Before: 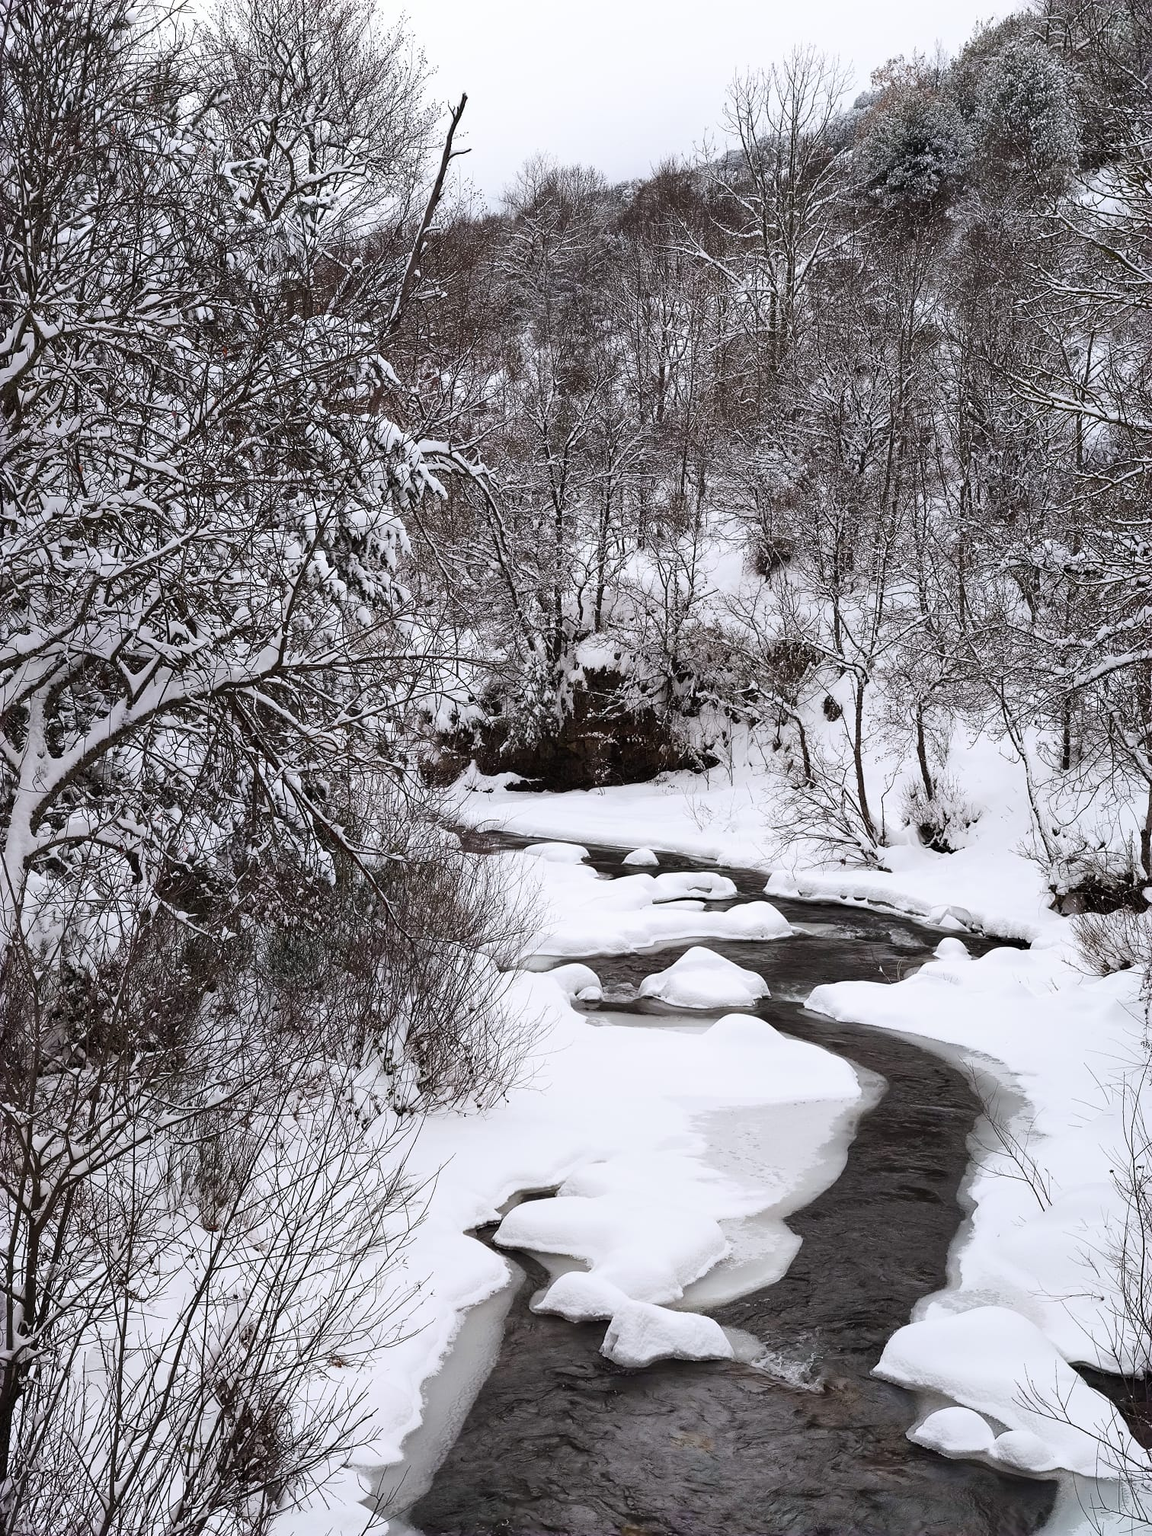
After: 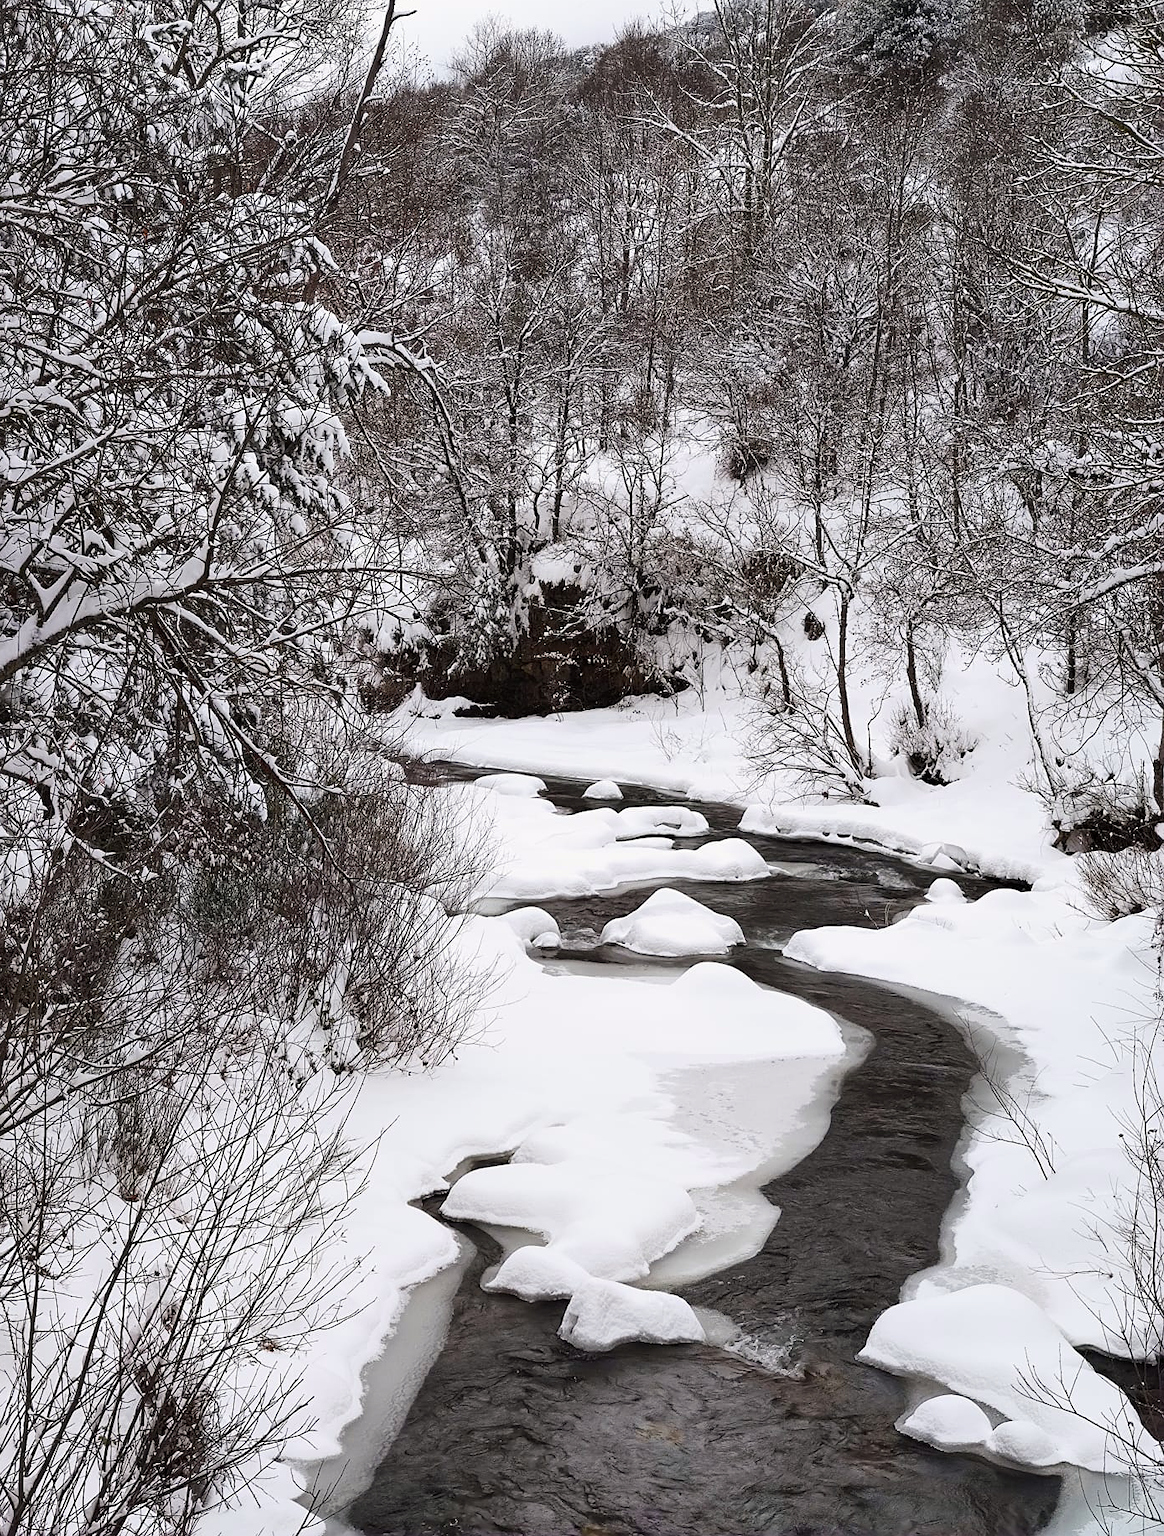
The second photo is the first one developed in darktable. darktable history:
crop and rotate: left 8.104%, top 9.083%
color correction: highlights b* 2.93
sharpen: amount 0.212
